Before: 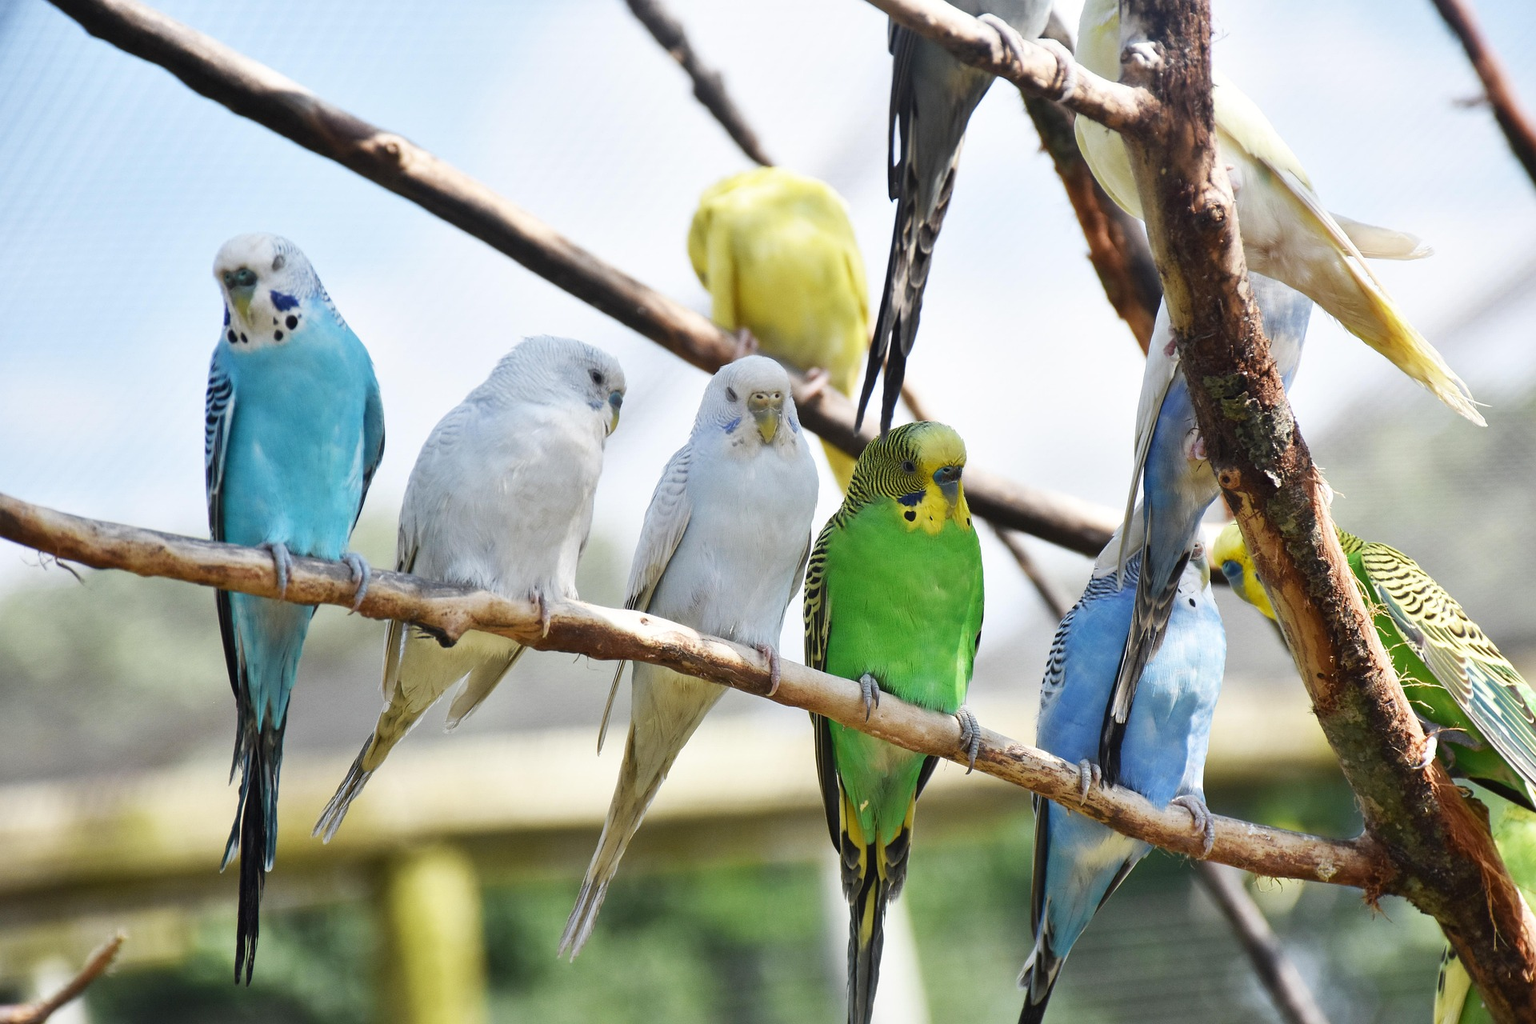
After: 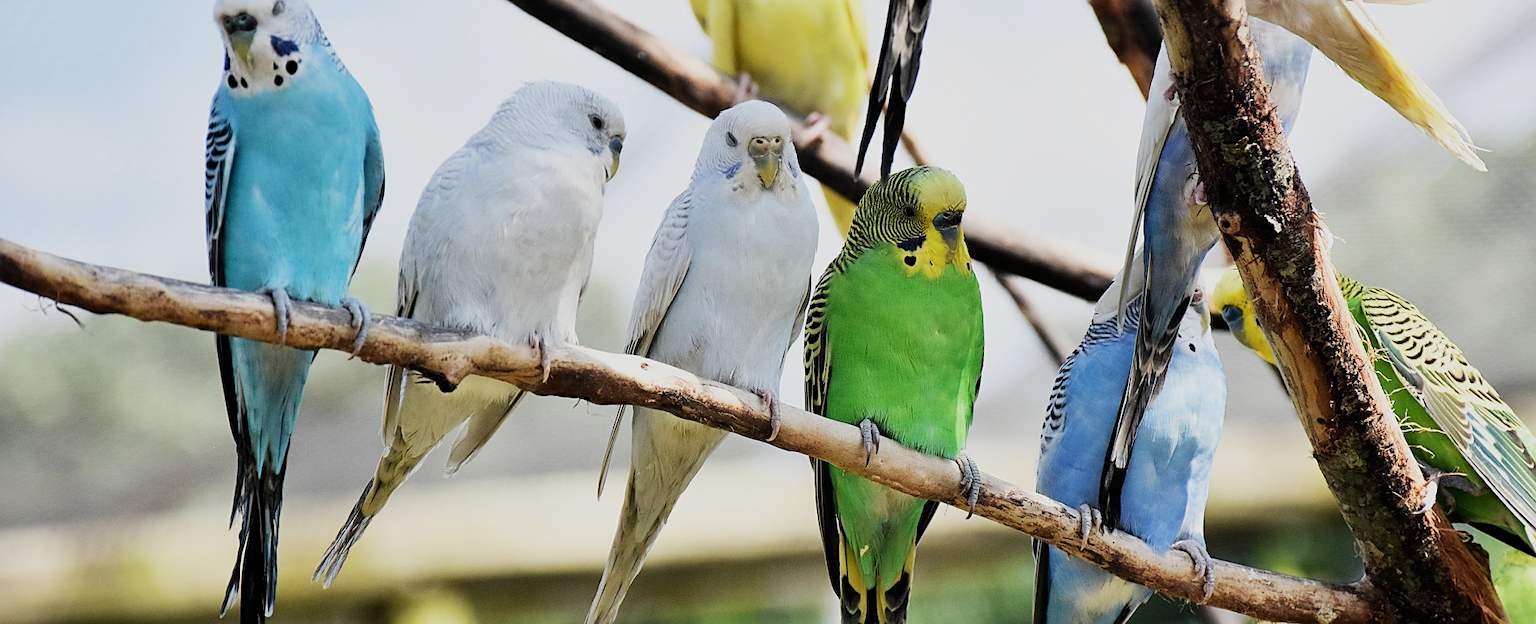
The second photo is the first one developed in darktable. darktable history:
crop and rotate: top 24.938%, bottom 14.045%
sharpen: on, module defaults
filmic rgb: black relative exposure -7.65 EV, white relative exposure 4.56 EV, threshold 5.94 EV, hardness 3.61, contrast 1.267, enable highlight reconstruction true
